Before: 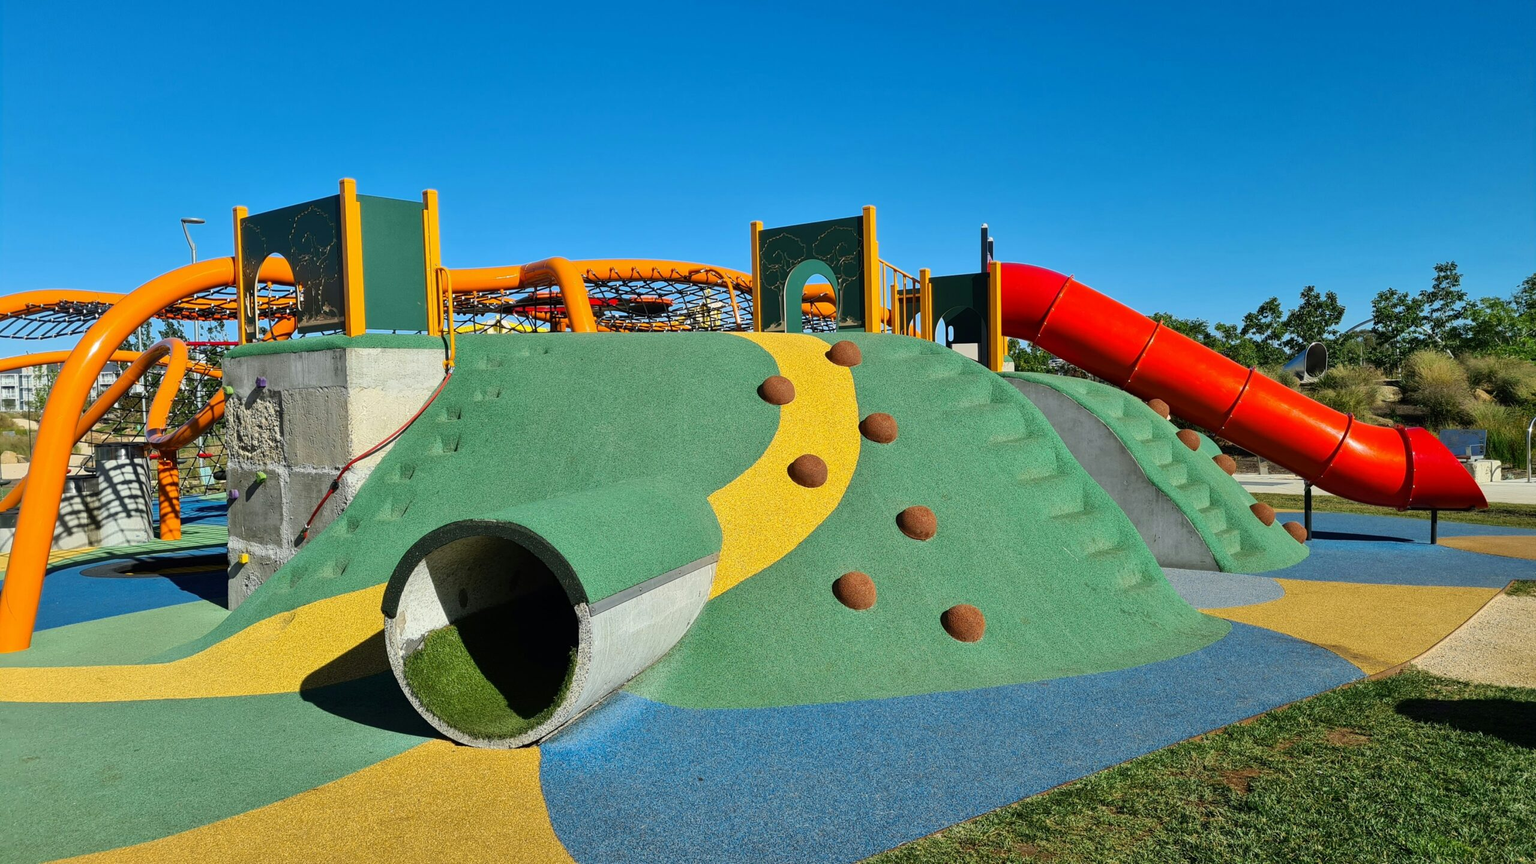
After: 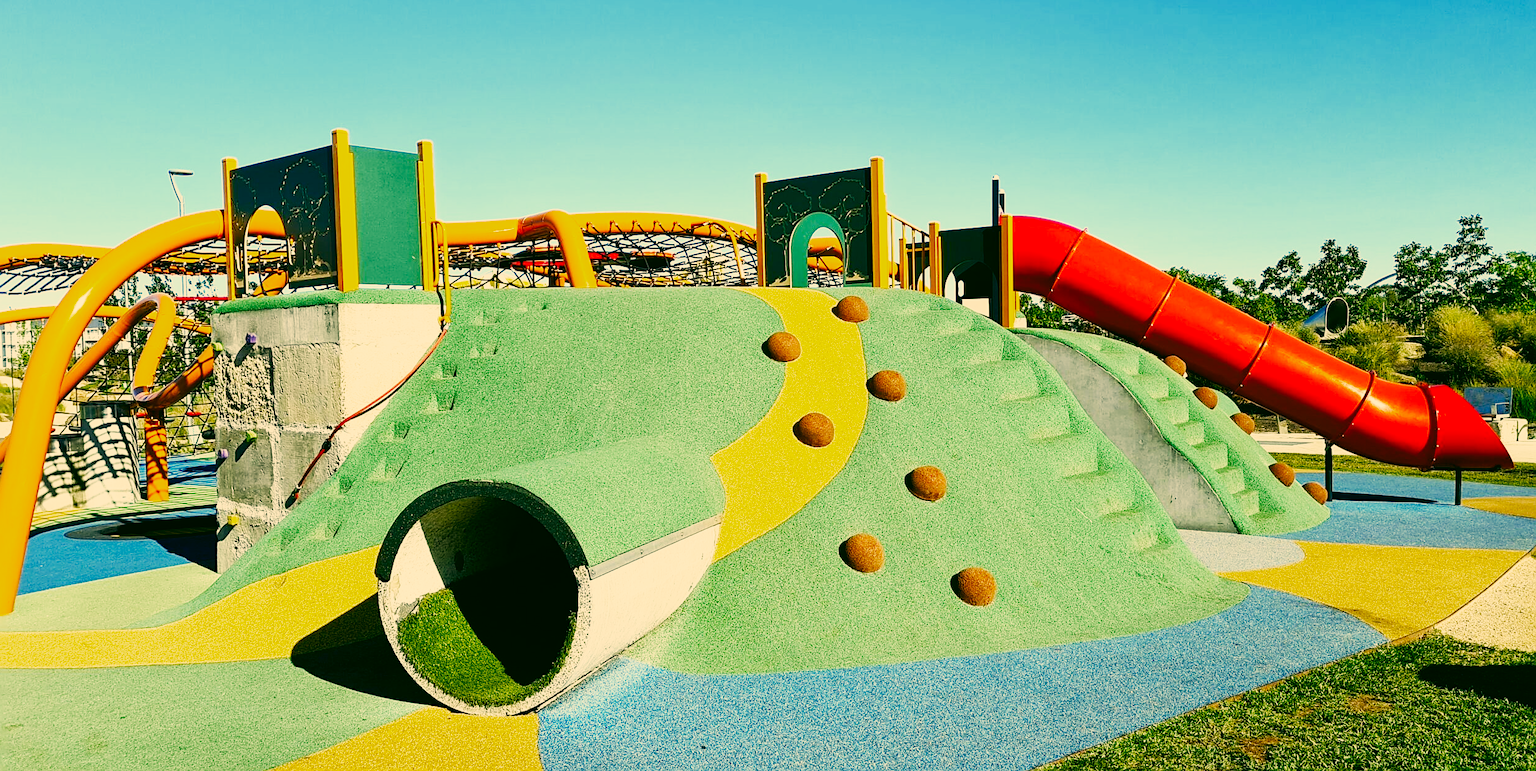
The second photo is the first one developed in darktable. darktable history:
crop: left 1.144%, top 6.196%, right 1.676%, bottom 7.045%
sharpen: on, module defaults
base curve: curves: ch0 [(0, 0) (0.007, 0.004) (0.027, 0.03) (0.046, 0.07) (0.207, 0.54) (0.442, 0.872) (0.673, 0.972) (1, 1)], preserve colors none
tone equalizer: -8 EV 0 EV, -7 EV 0.003 EV, -6 EV -0.005 EV, -5 EV -0.005 EV, -4 EV -0.089 EV, -3 EV -0.208 EV, -2 EV -0.237 EV, -1 EV 0.122 EV, +0 EV 0.314 EV
color zones: curves: ch0 [(0, 0.444) (0.143, 0.442) (0.286, 0.441) (0.429, 0.441) (0.571, 0.441) (0.714, 0.441) (0.857, 0.442) (1, 0.444)]
color correction: highlights a* 4.78, highlights b* 24.68, shadows a* -16.16, shadows b* 3.87
